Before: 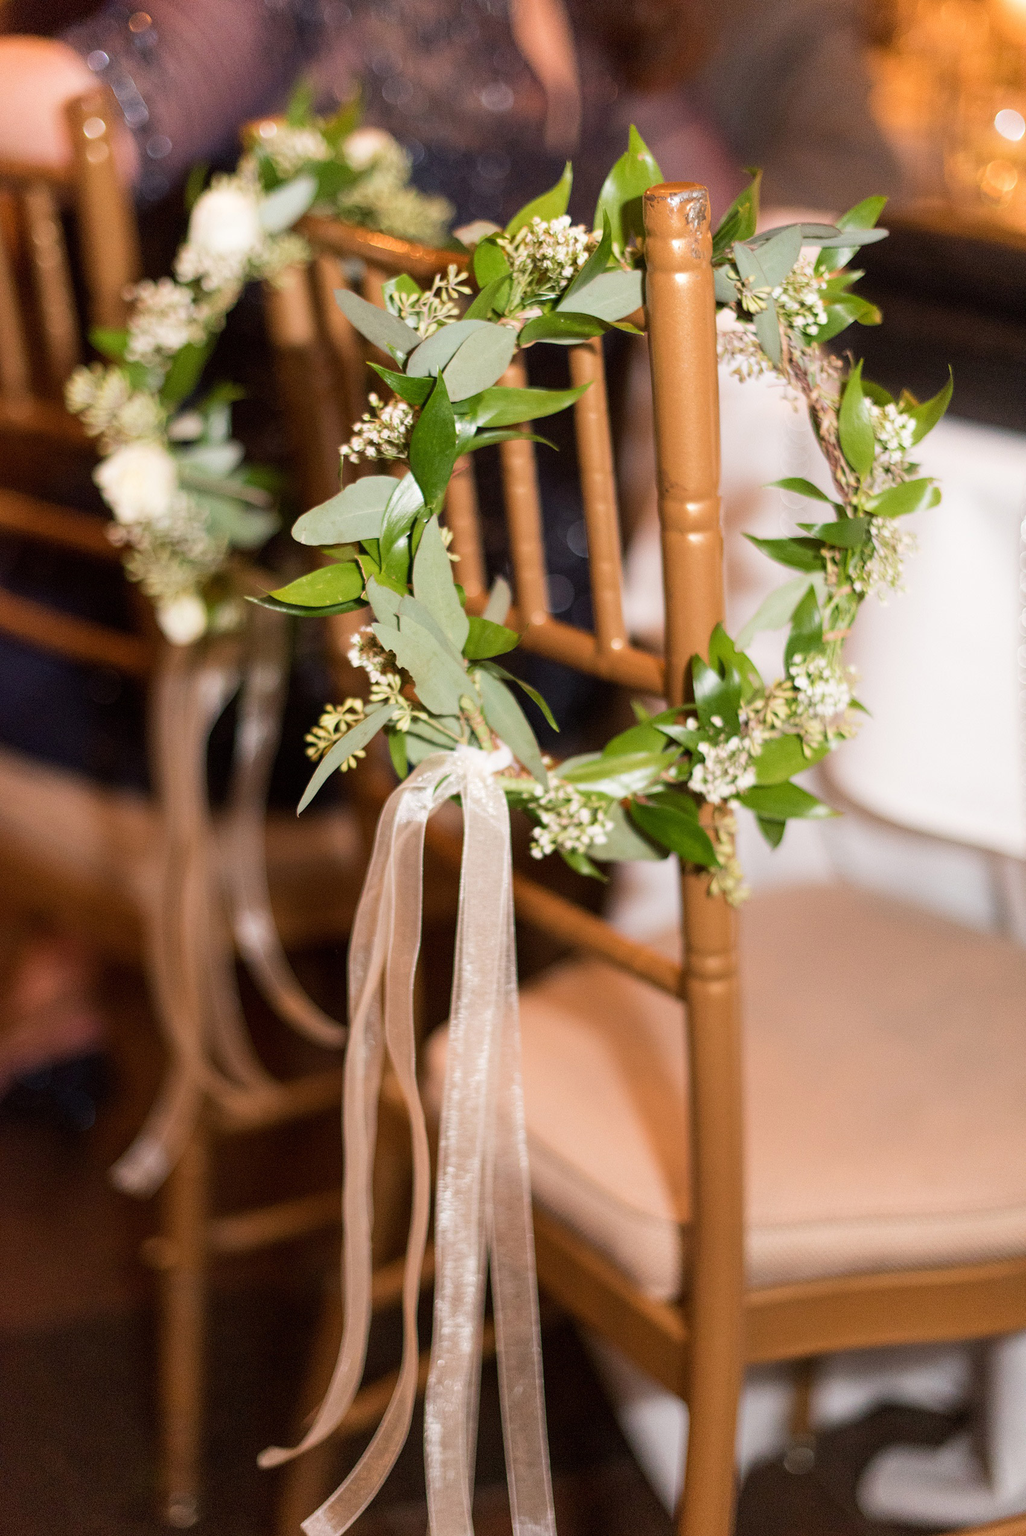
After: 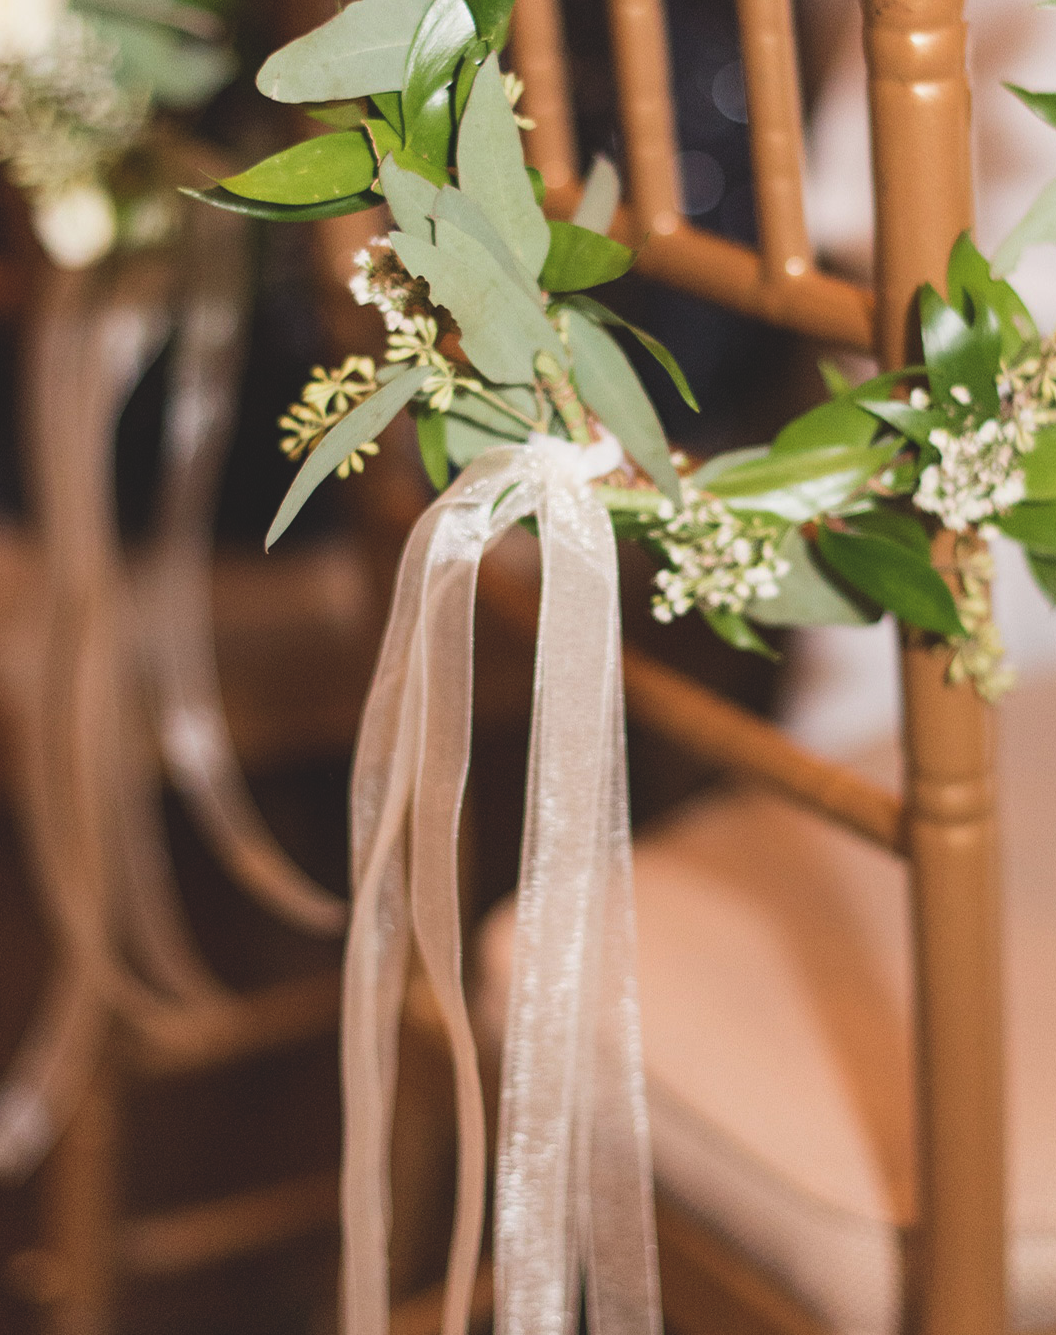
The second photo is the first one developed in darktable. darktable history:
crop: left 13.363%, top 31.462%, right 24.518%, bottom 16.089%
exposure: black level correction -0.015, exposure -0.136 EV, compensate highlight preservation false
